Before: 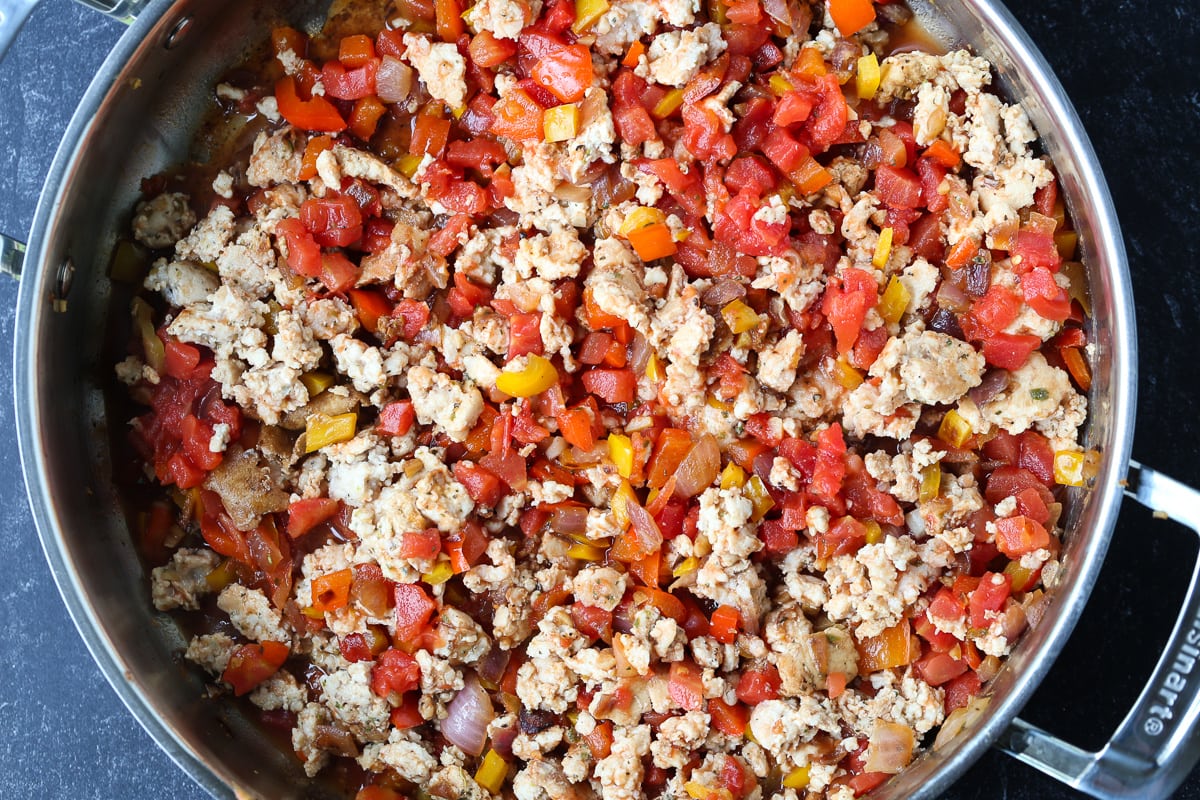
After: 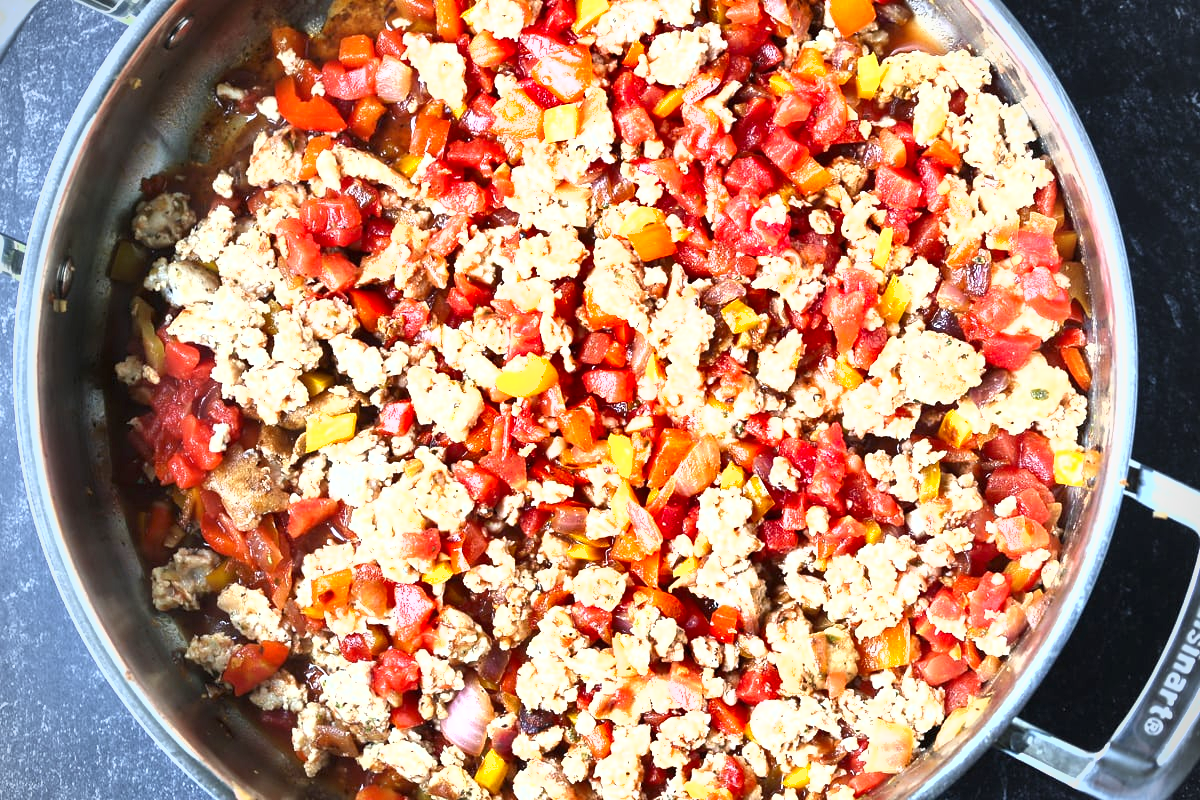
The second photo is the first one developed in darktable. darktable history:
exposure: black level correction 0, exposure 1.384 EV, compensate highlight preservation false
shadows and highlights: soften with gaussian
vignetting: brightness -0.534, saturation -0.509
